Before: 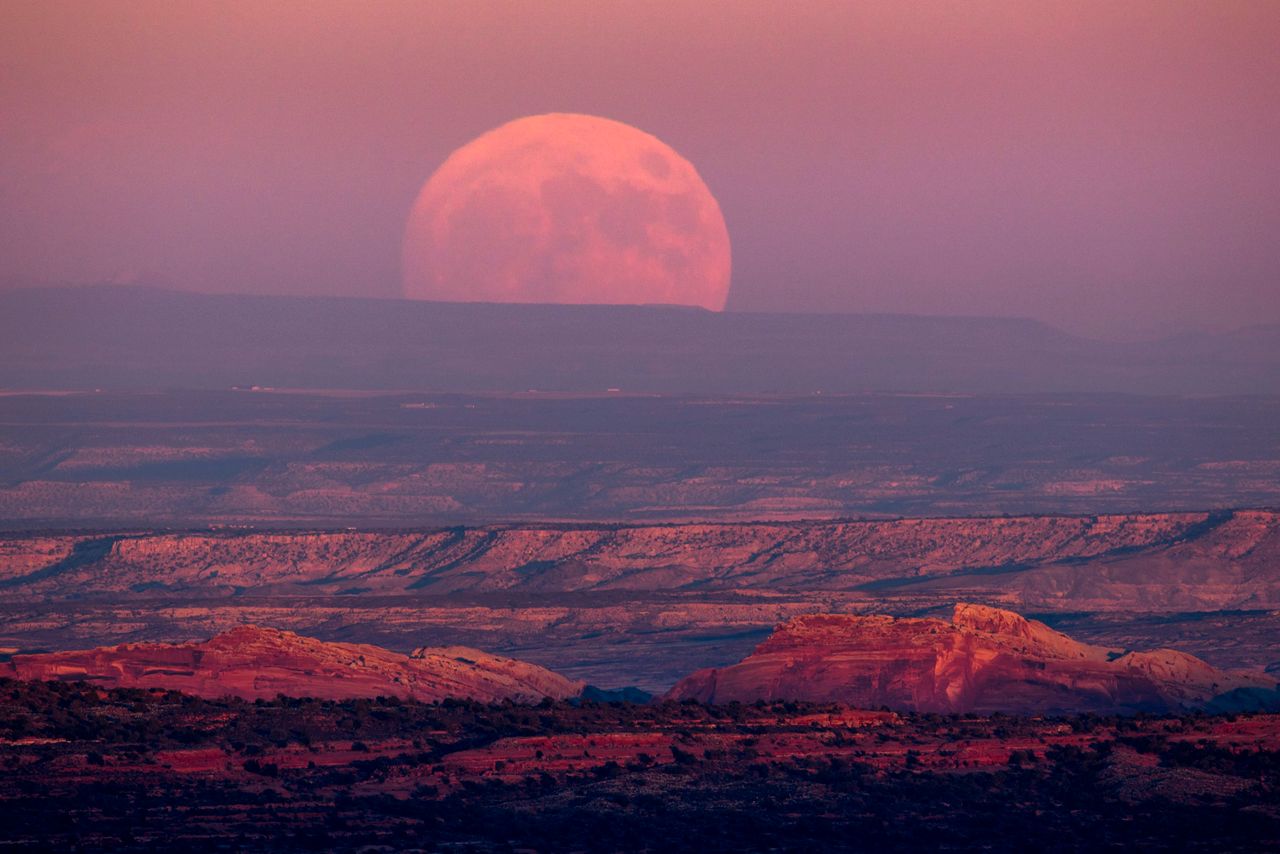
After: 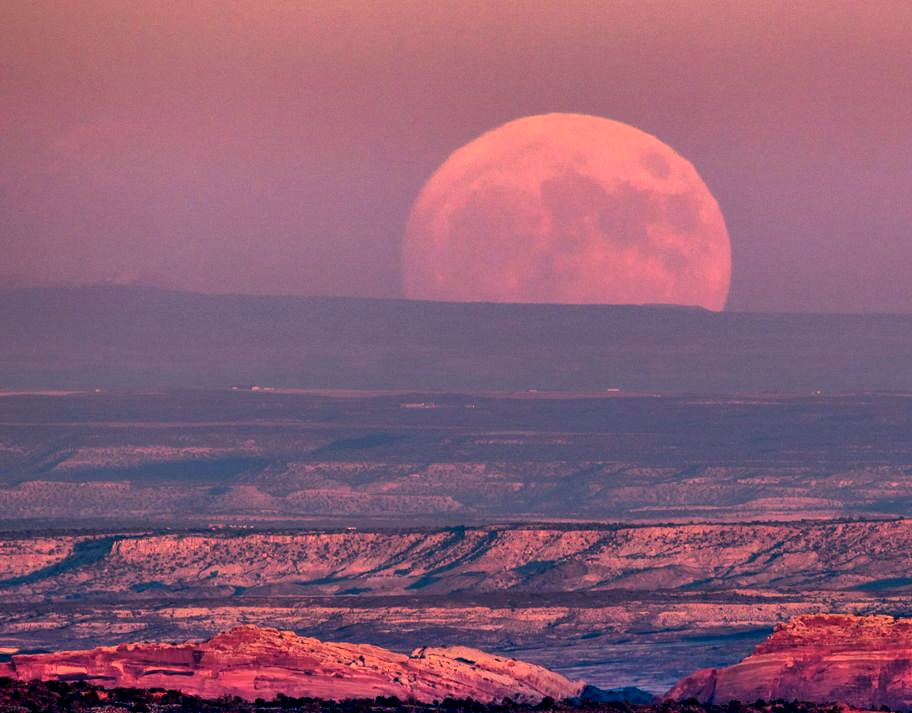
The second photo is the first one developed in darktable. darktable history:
shadows and highlights: low approximation 0.01, soften with gaussian
crop: right 28.639%, bottom 16.487%
contrast equalizer: octaves 7, y [[0.6 ×6], [0.55 ×6], [0 ×6], [0 ×6], [0 ×6]]
